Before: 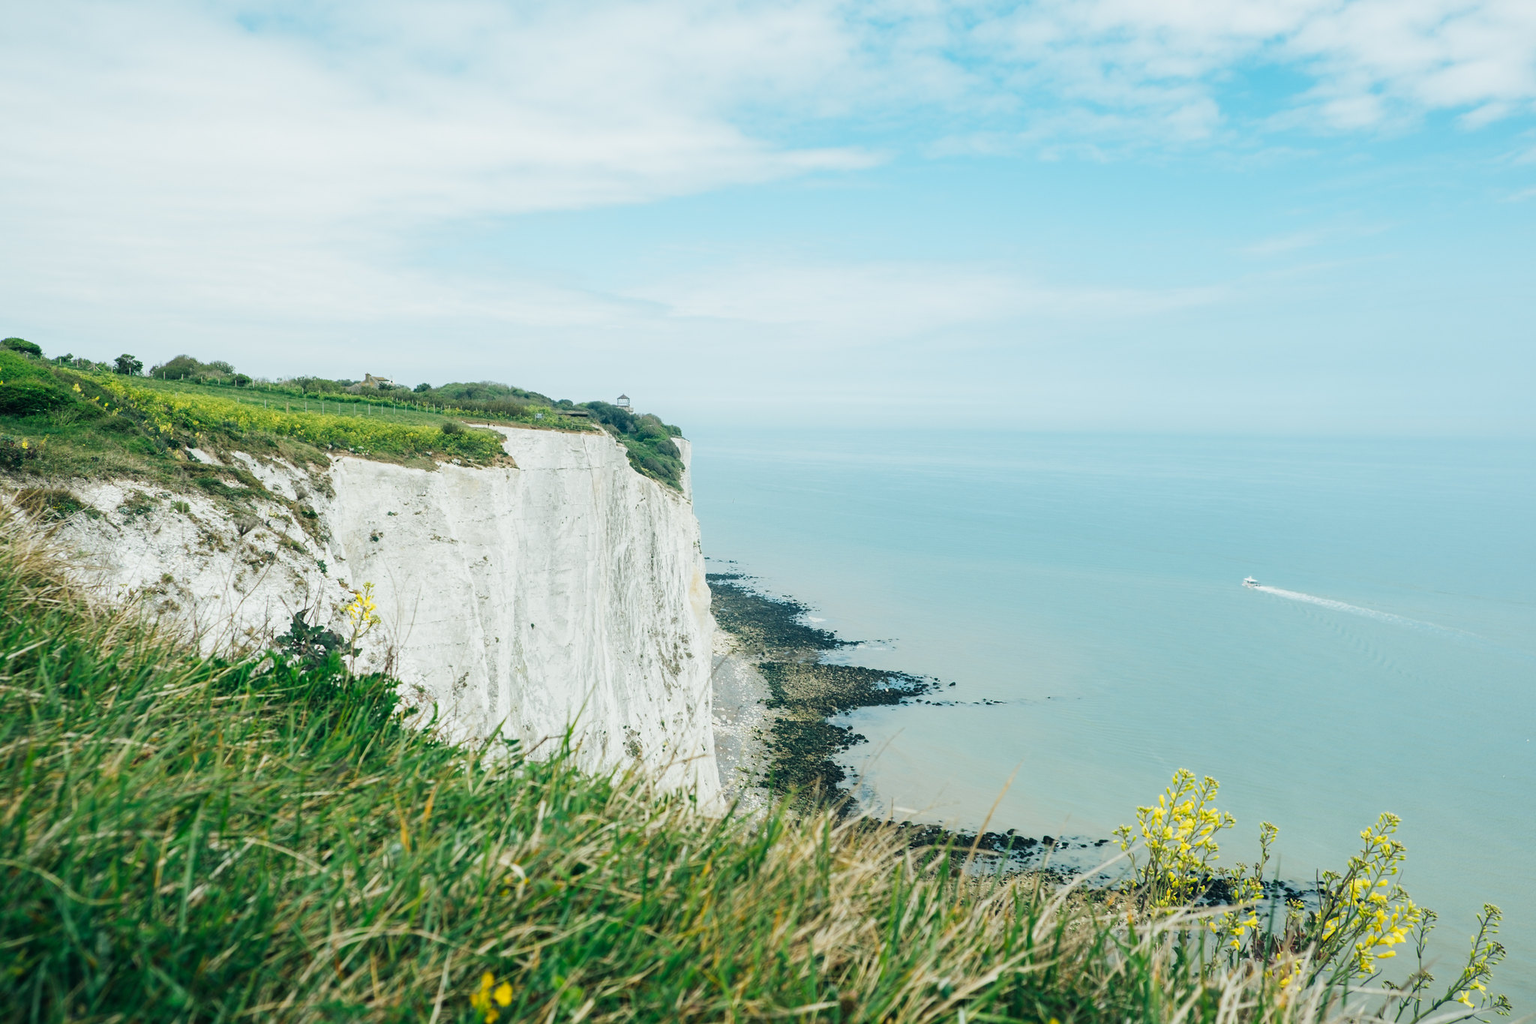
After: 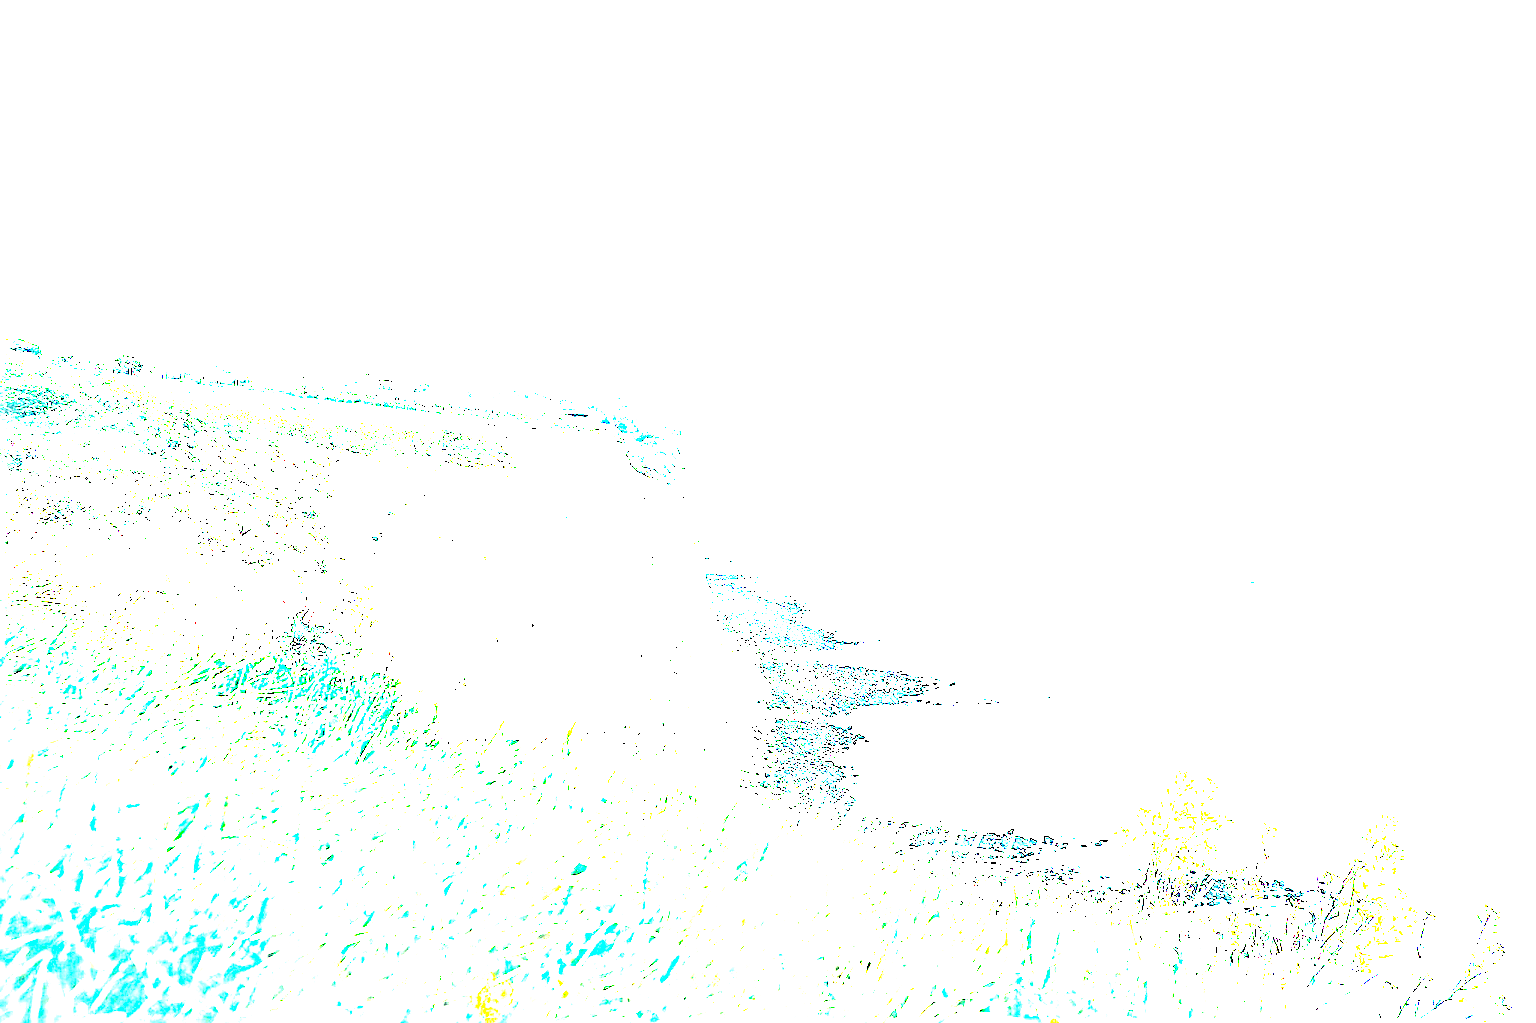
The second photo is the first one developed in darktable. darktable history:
exposure: exposure 7.9 EV, compensate highlight preservation false
sharpen: radius 2.619, amount 0.686
